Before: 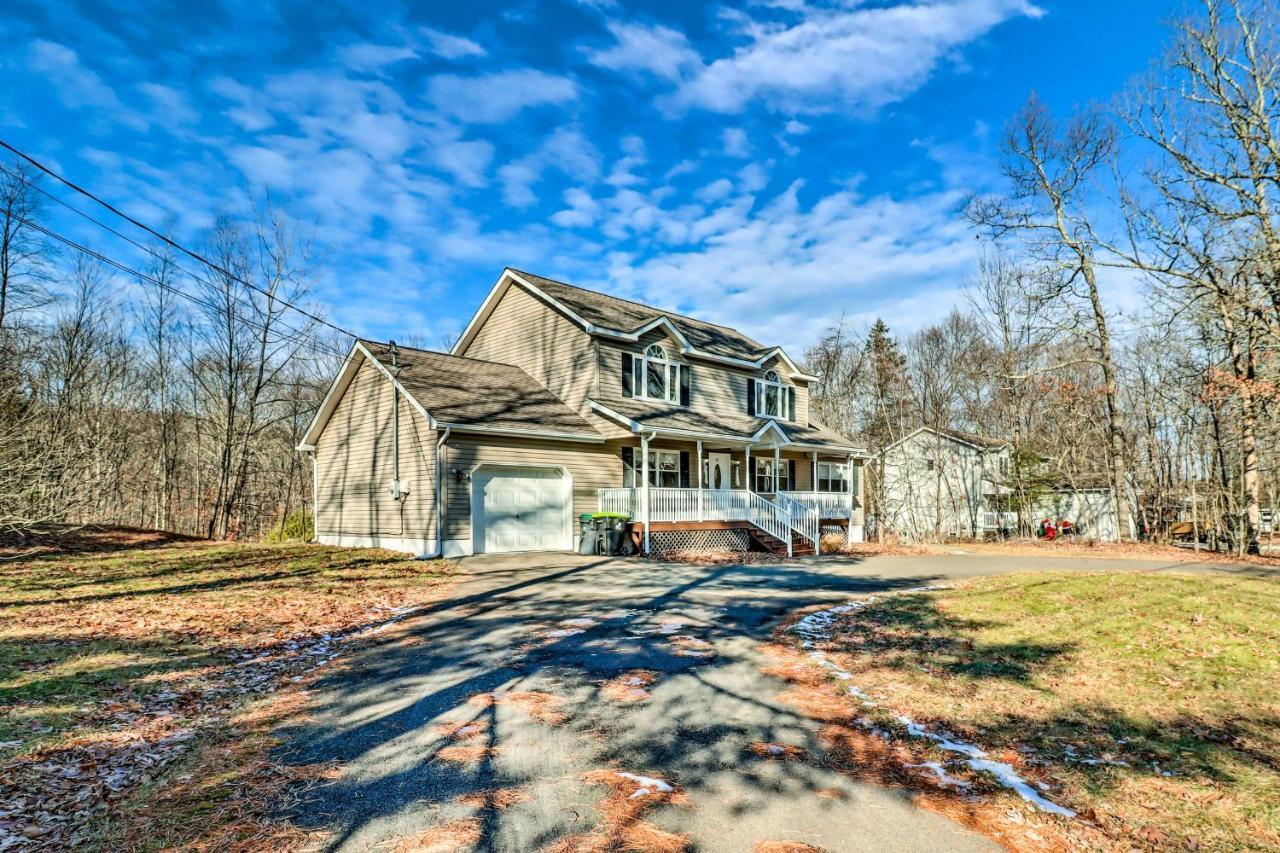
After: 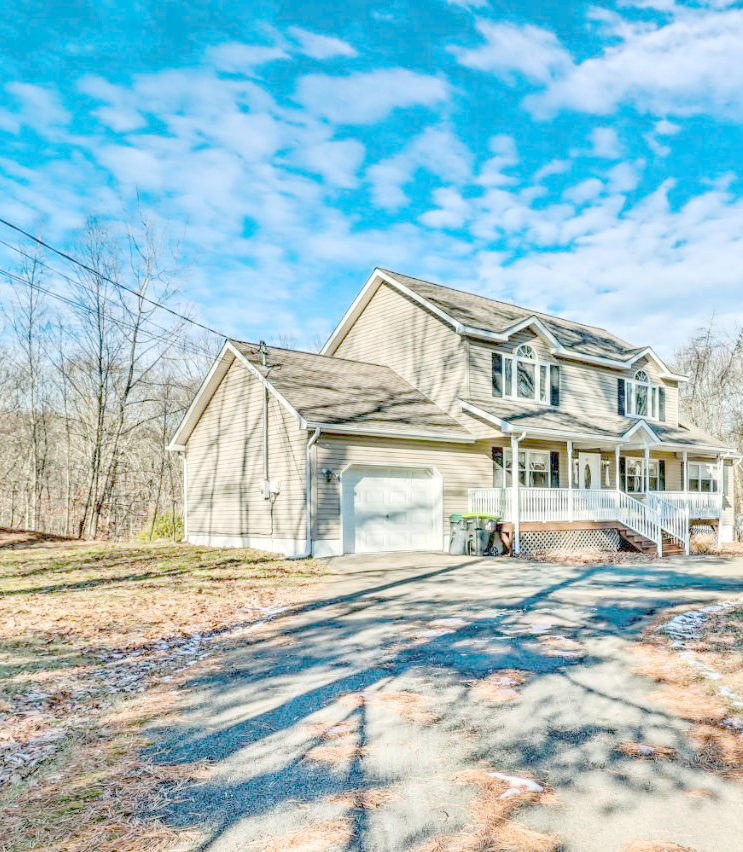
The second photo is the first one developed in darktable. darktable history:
crop: left 10.19%, right 31.754%
